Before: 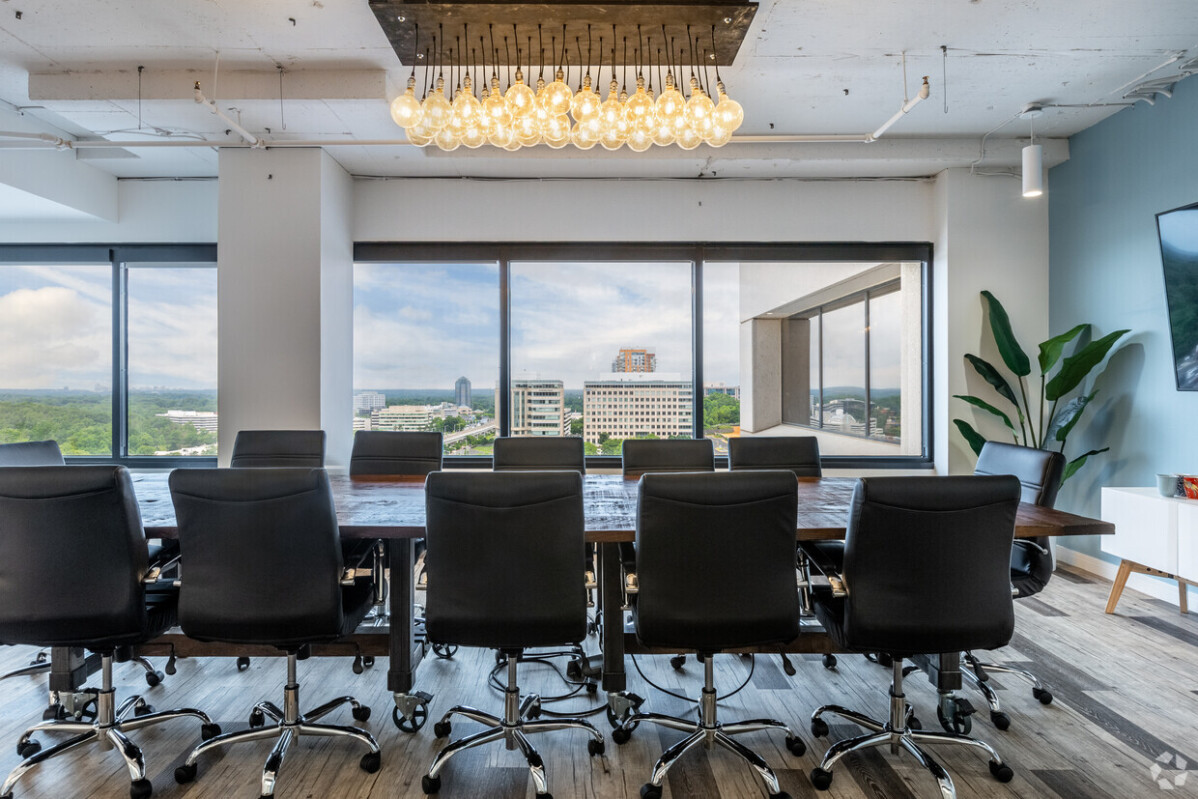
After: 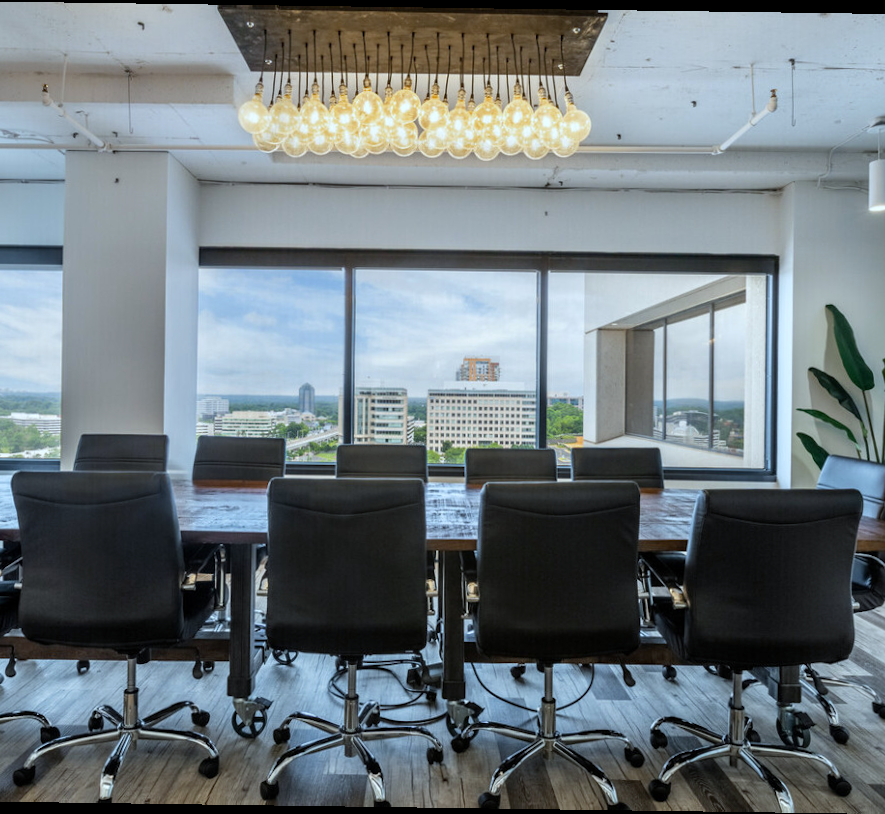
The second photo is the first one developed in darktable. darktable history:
crop: left 13.443%, right 13.31%
rotate and perspective: rotation 0.8°, automatic cropping off
white balance: red 0.925, blue 1.046
